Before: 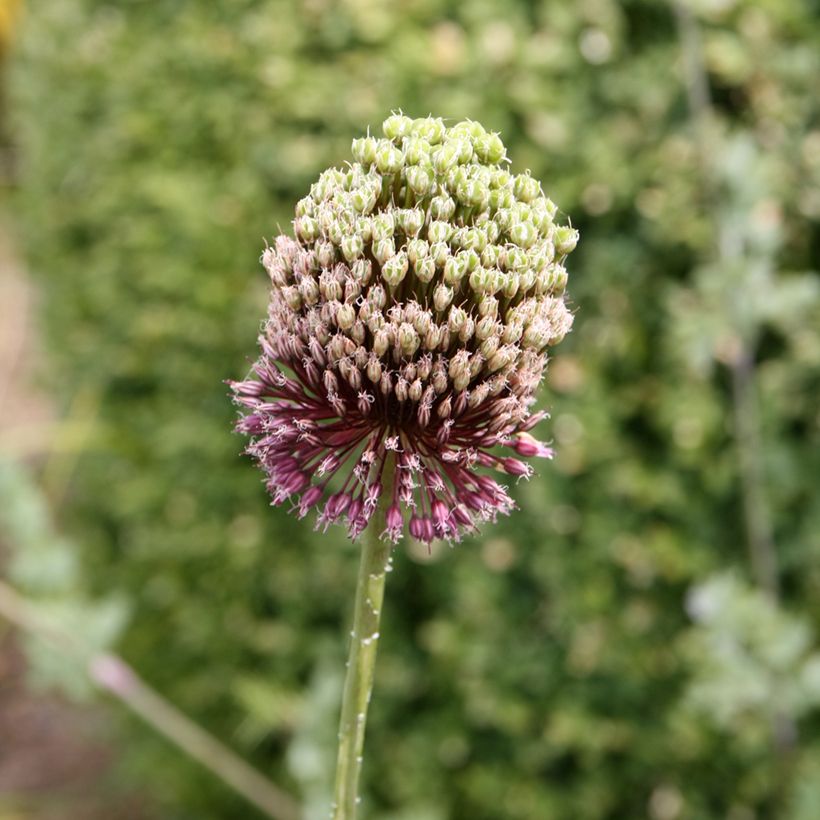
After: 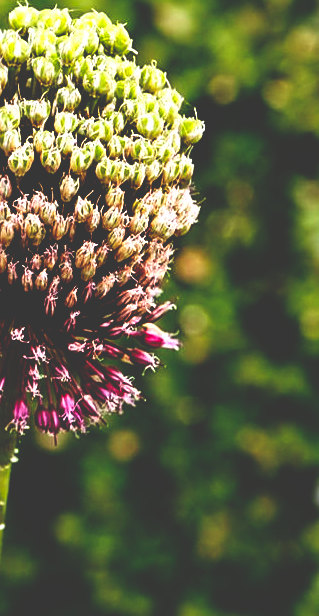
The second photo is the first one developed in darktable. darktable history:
base curve: curves: ch0 [(0, 0.036) (0.083, 0.04) (0.804, 1)], preserve colors none
sharpen: on, module defaults
color balance rgb: perceptual saturation grading › global saturation 20%, perceptual saturation grading › highlights 2.68%, perceptual saturation grading › shadows 50%
crop: left 45.721%, top 13.393%, right 14.118%, bottom 10.01%
